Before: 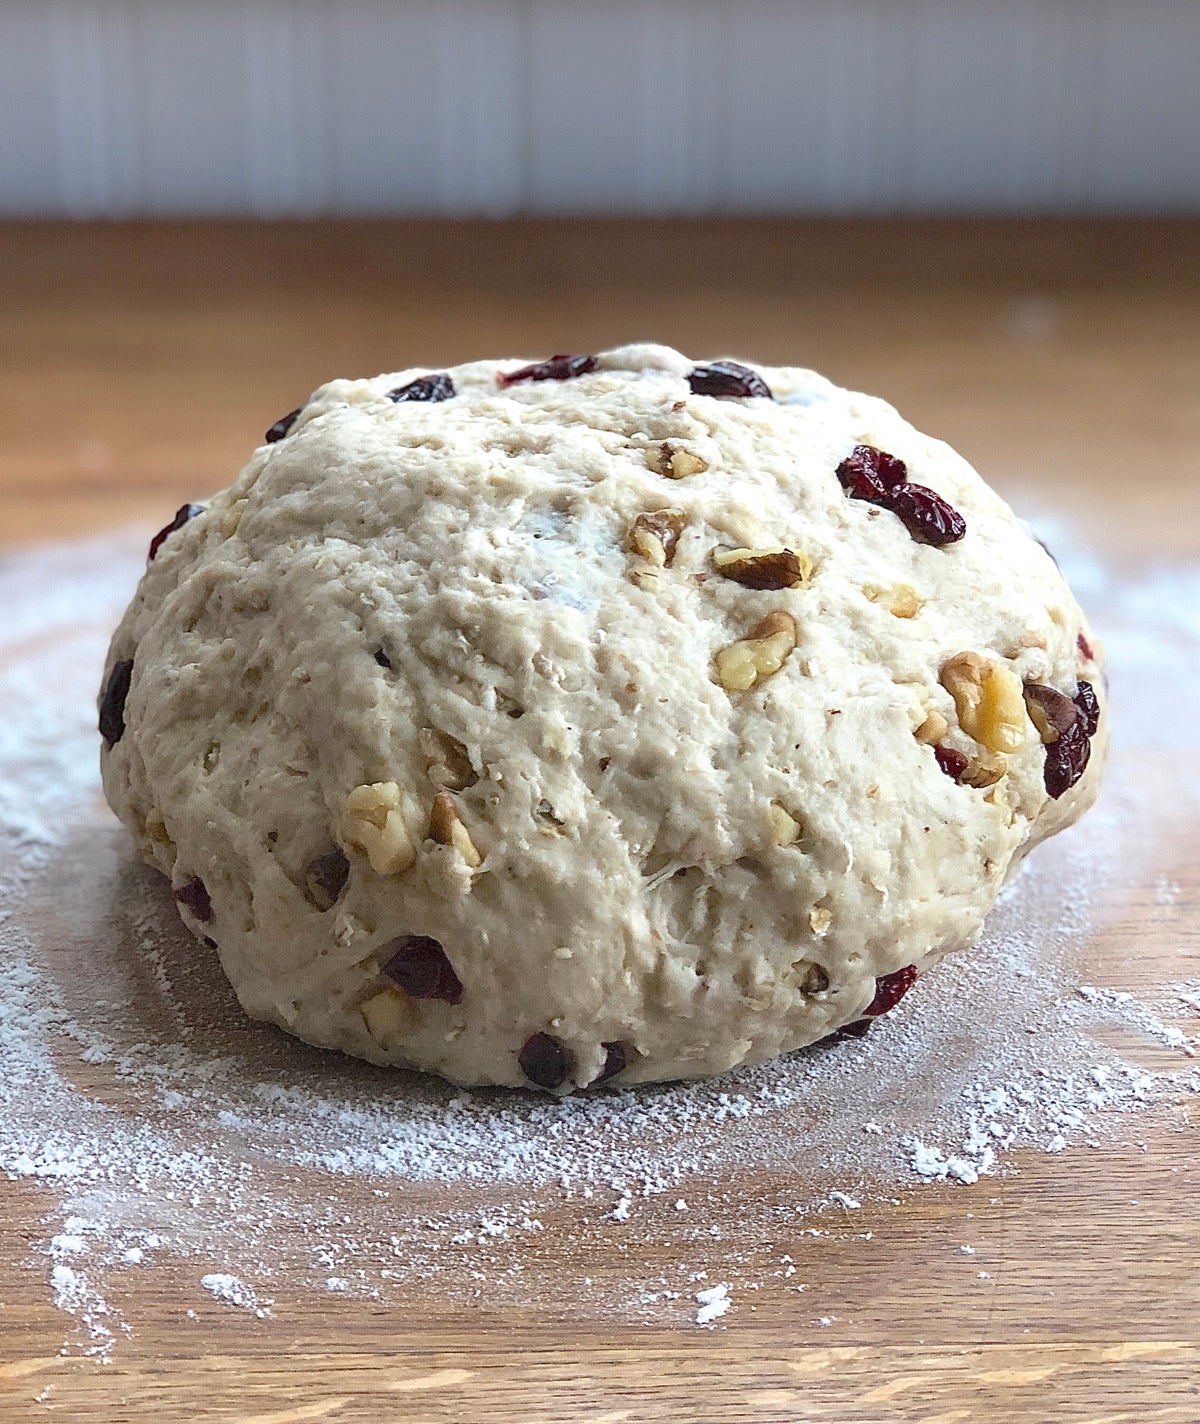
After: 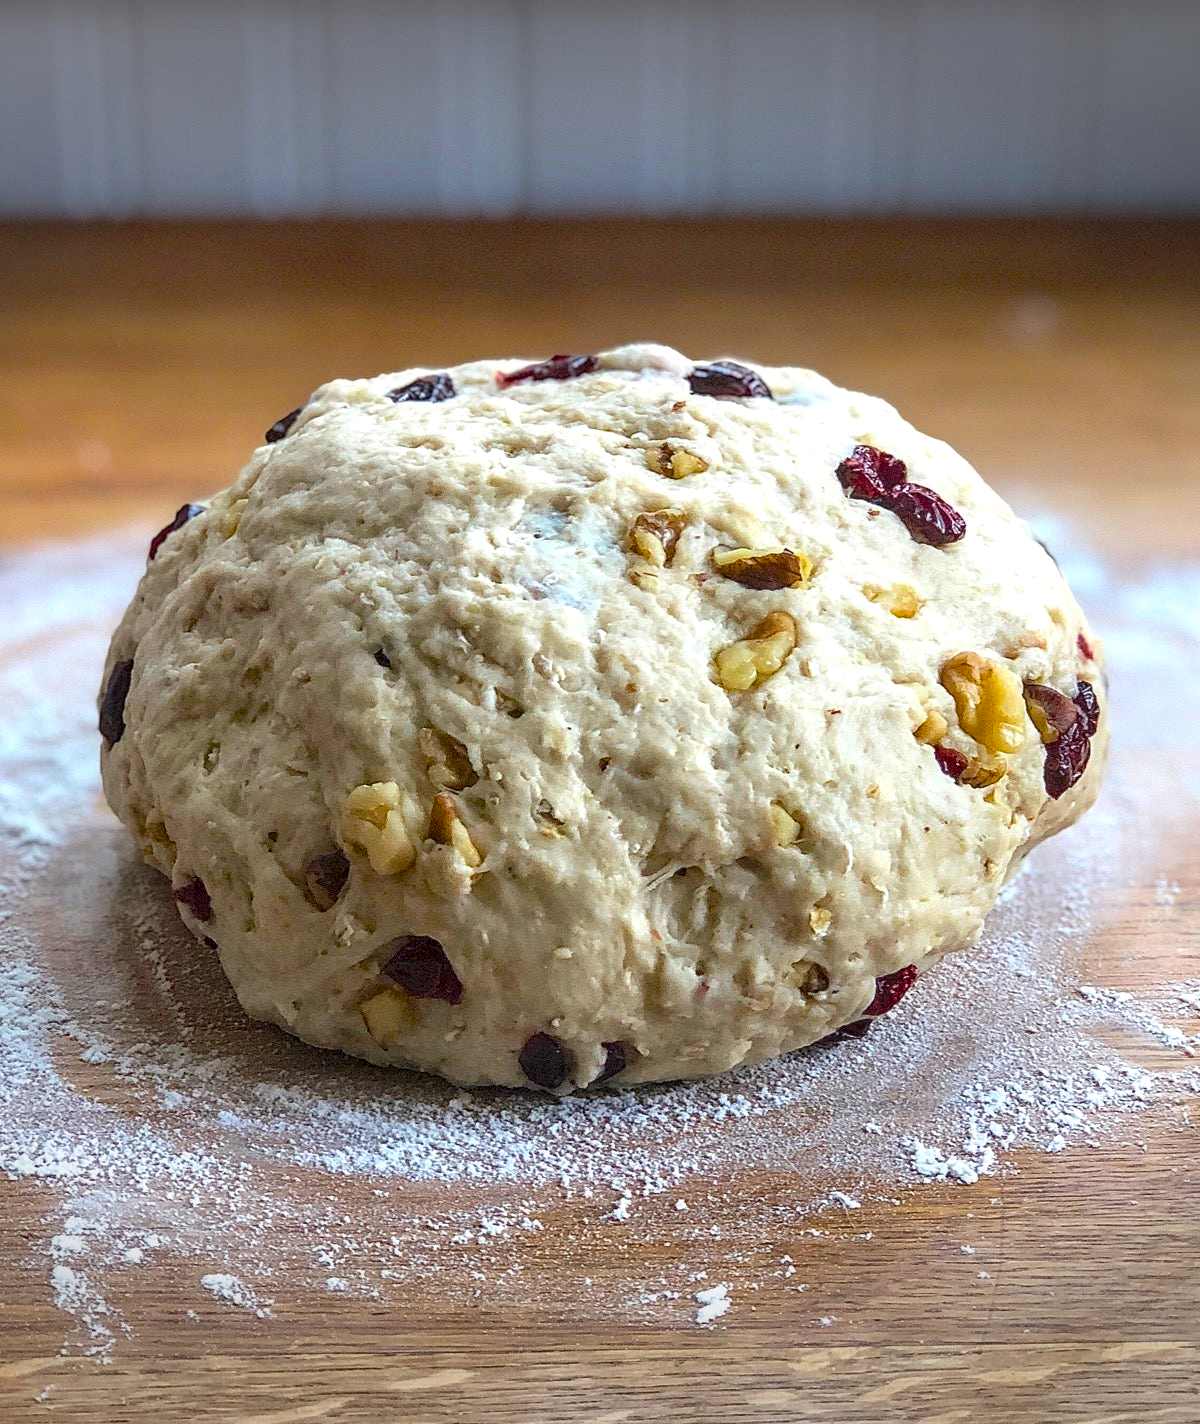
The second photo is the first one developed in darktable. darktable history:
vignetting: fall-off start 100%, brightness -0.406, saturation -0.3, width/height ratio 1.324, dithering 8-bit output, unbound false
color balance rgb: linear chroma grading › global chroma 15%, perceptual saturation grading › global saturation 30%
local contrast: on, module defaults
